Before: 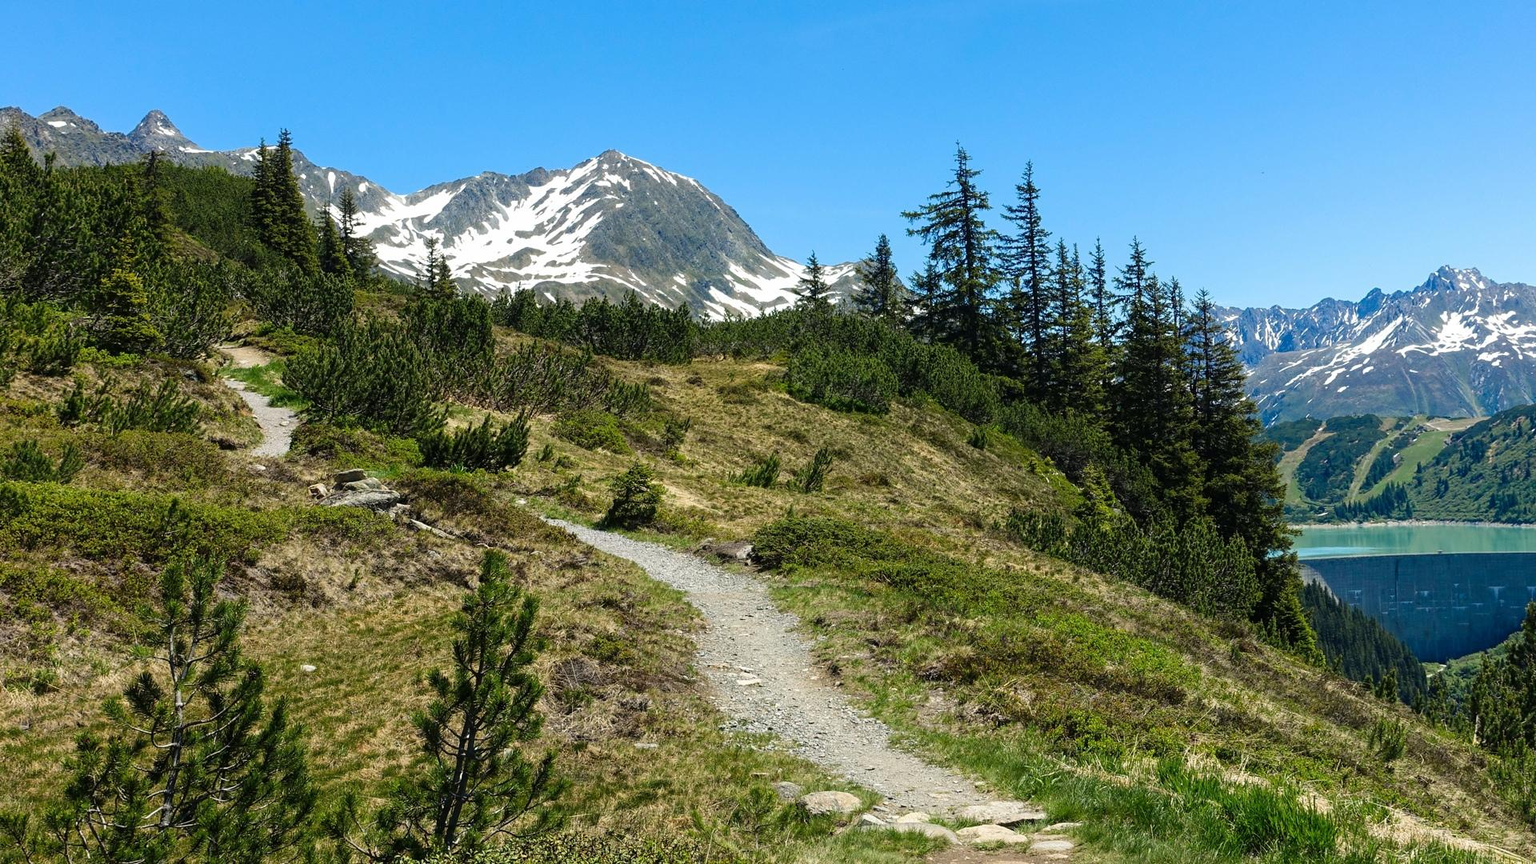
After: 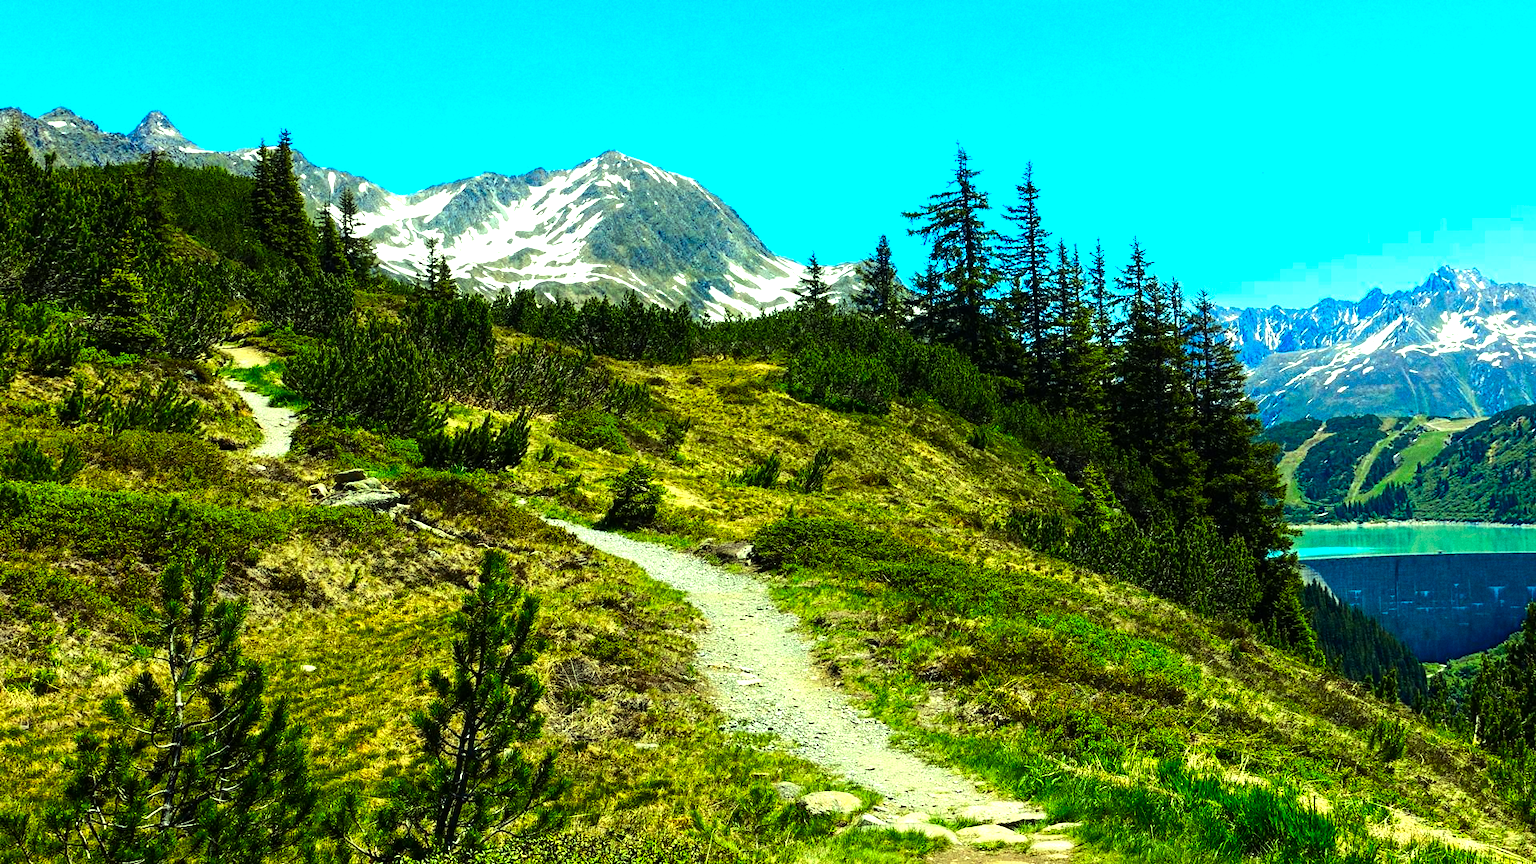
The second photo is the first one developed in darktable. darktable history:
tone equalizer: -8 EV -1.08 EV, -7 EV -1.01 EV, -6 EV -0.867 EV, -5 EV -0.578 EV, -3 EV 0.578 EV, -2 EV 0.867 EV, -1 EV 1.01 EV, +0 EV 1.08 EV, edges refinement/feathering 500, mask exposure compensation -1.57 EV, preserve details no
color correction: highlights a* -10.77, highlights b* 9.8, saturation 1.72
grain: coarseness 22.88 ISO
